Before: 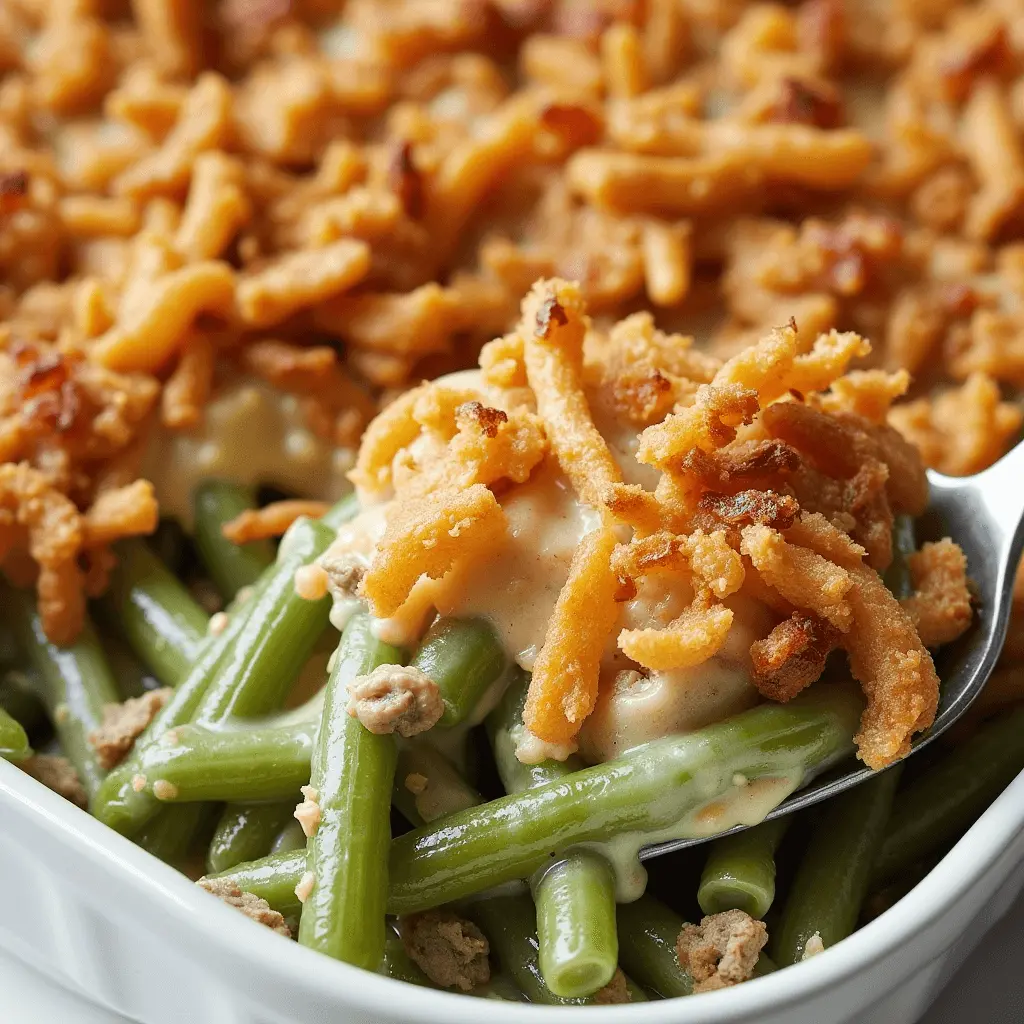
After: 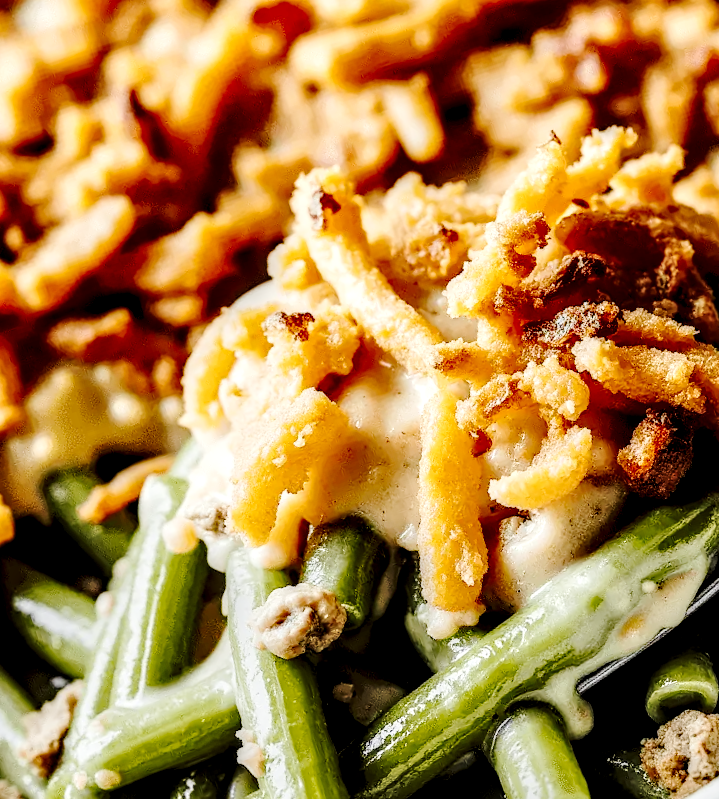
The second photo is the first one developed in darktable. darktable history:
crop and rotate: angle 18.54°, left 6.977%, right 4.114%, bottom 1.175%
tone curve: curves: ch0 [(0, 0) (0.21, 0.21) (0.43, 0.586) (0.65, 0.793) (1, 1)]; ch1 [(0, 0) (0.382, 0.447) (0.492, 0.484) (0.544, 0.547) (0.583, 0.578) (0.599, 0.595) (0.67, 0.673) (1, 1)]; ch2 [(0, 0) (0.411, 0.382) (0.492, 0.5) (0.531, 0.534) (0.56, 0.573) (0.599, 0.602) (0.696, 0.693) (1, 1)], preserve colors none
filmic rgb: black relative exposure -5.1 EV, white relative exposure 3.98 EV, hardness 2.88, contrast 1.299, highlights saturation mix -29.35%
local contrast: highlights 16%, detail 186%
